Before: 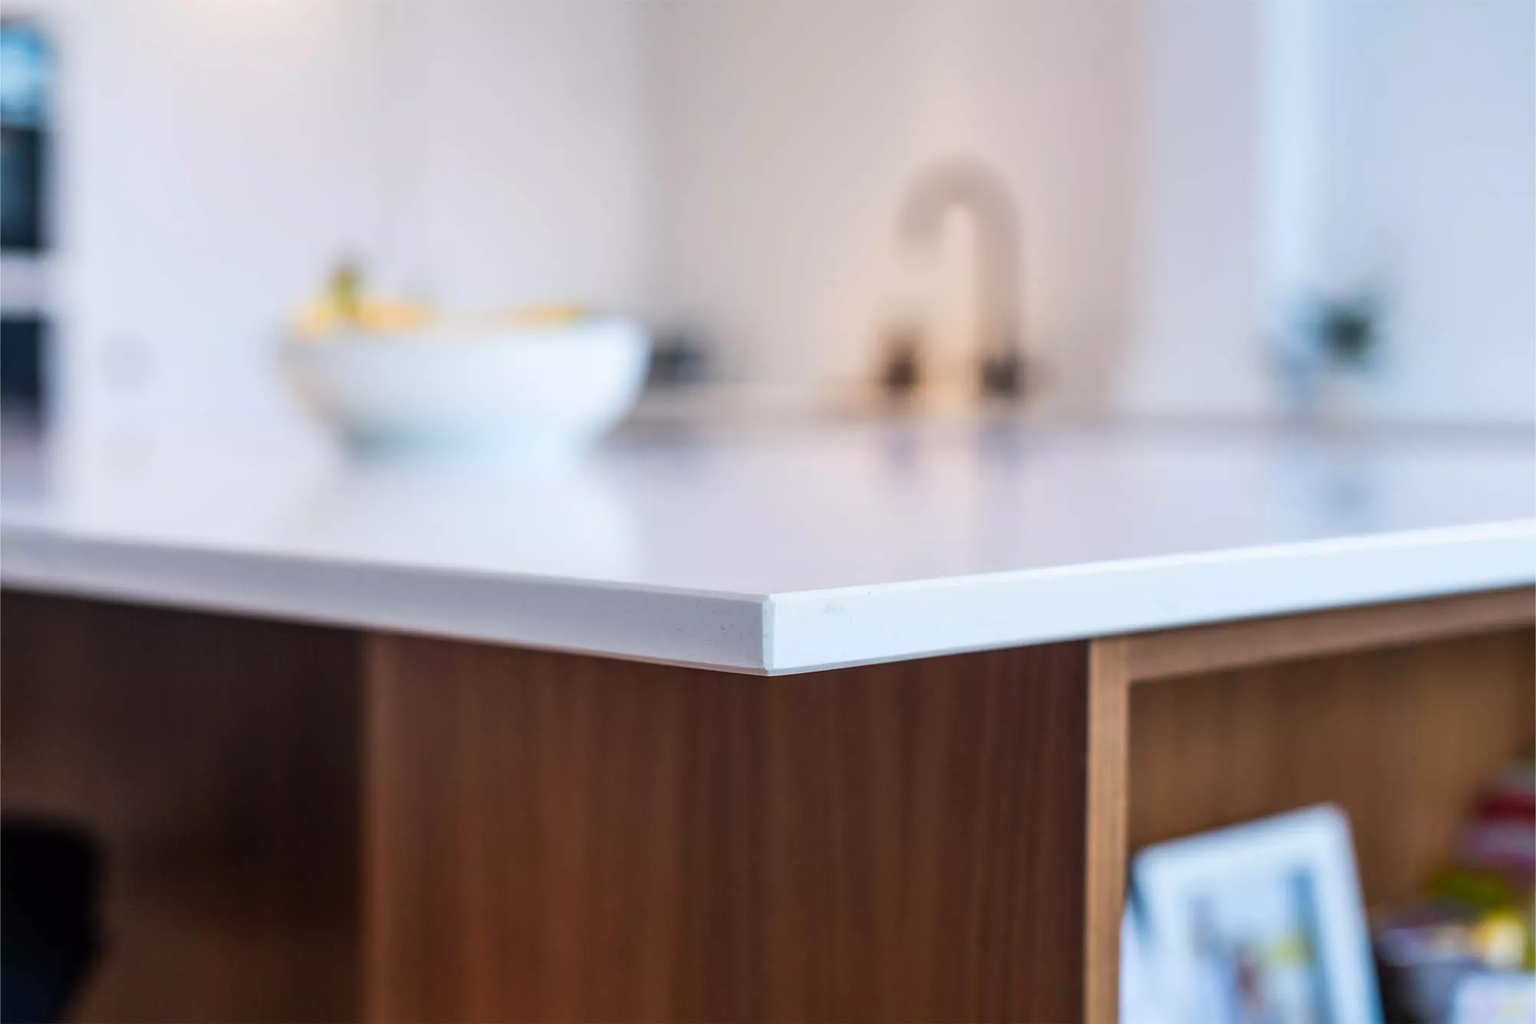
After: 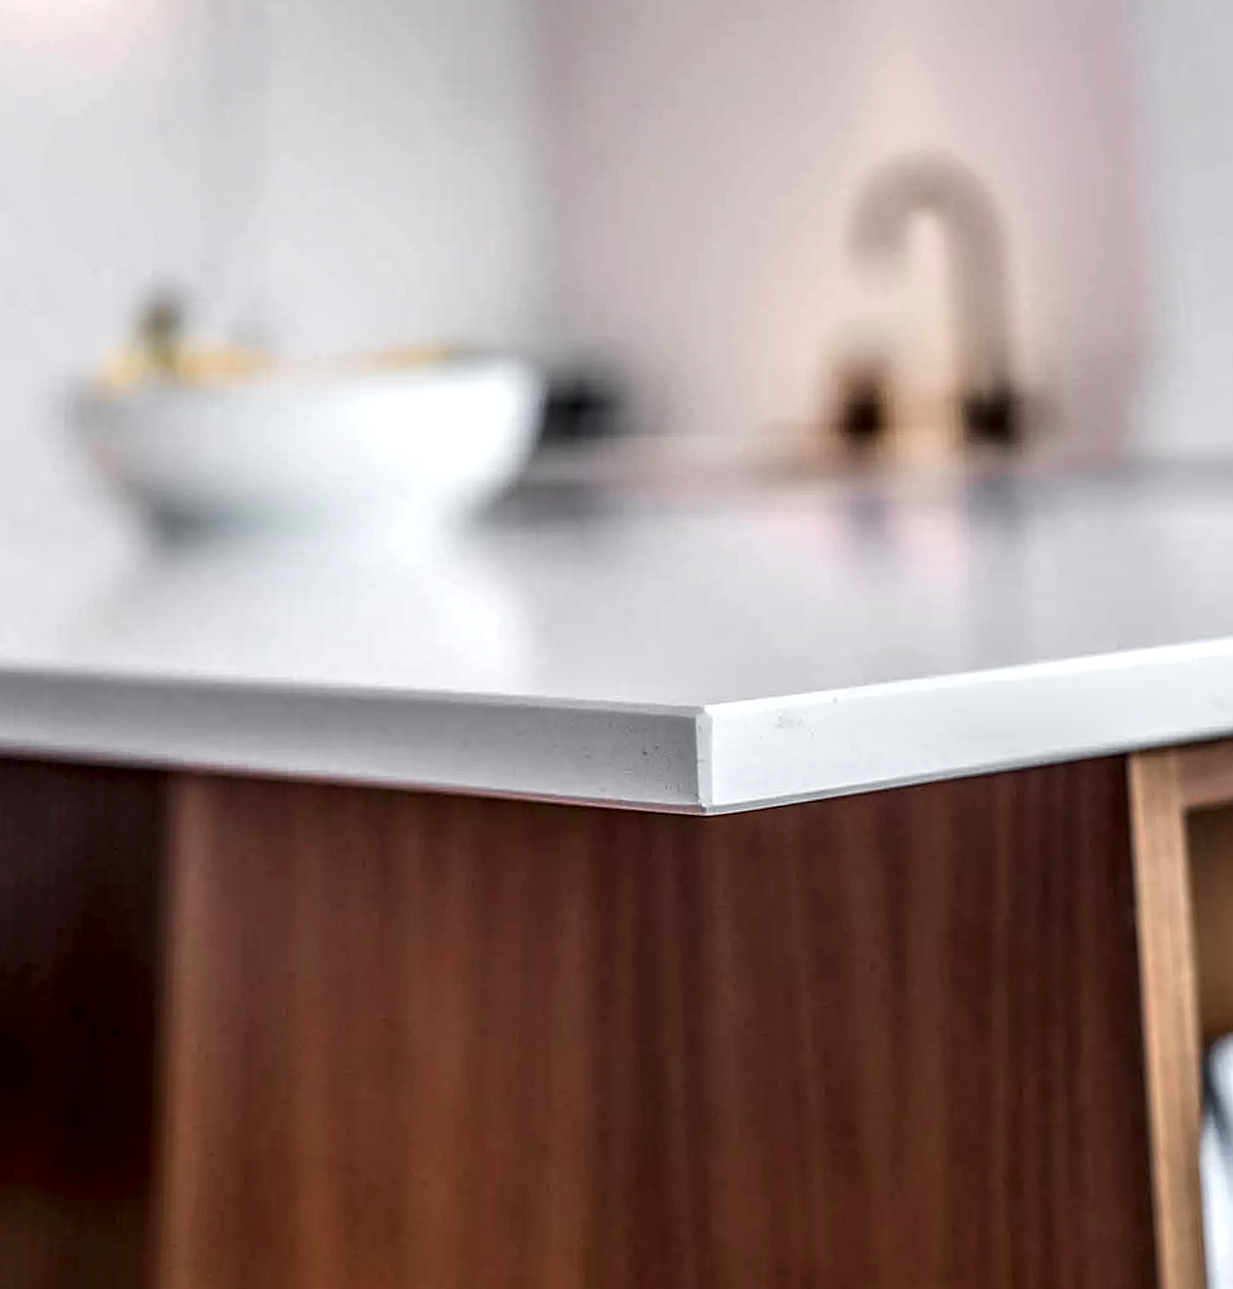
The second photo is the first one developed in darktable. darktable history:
rotate and perspective: rotation -1.68°, lens shift (vertical) -0.146, crop left 0.049, crop right 0.912, crop top 0.032, crop bottom 0.96
color zones: curves: ch1 [(0, 0.638) (0.193, 0.442) (0.286, 0.15) (0.429, 0.14) (0.571, 0.142) (0.714, 0.154) (0.857, 0.175) (1, 0.638)]
local contrast: highlights 19%, detail 186%
exposure: black level correction 0.001, exposure 0.014 EV, compensate highlight preservation false
crop and rotate: left 13.537%, right 19.796%
rgb levels: preserve colors max RGB
sharpen: on, module defaults
